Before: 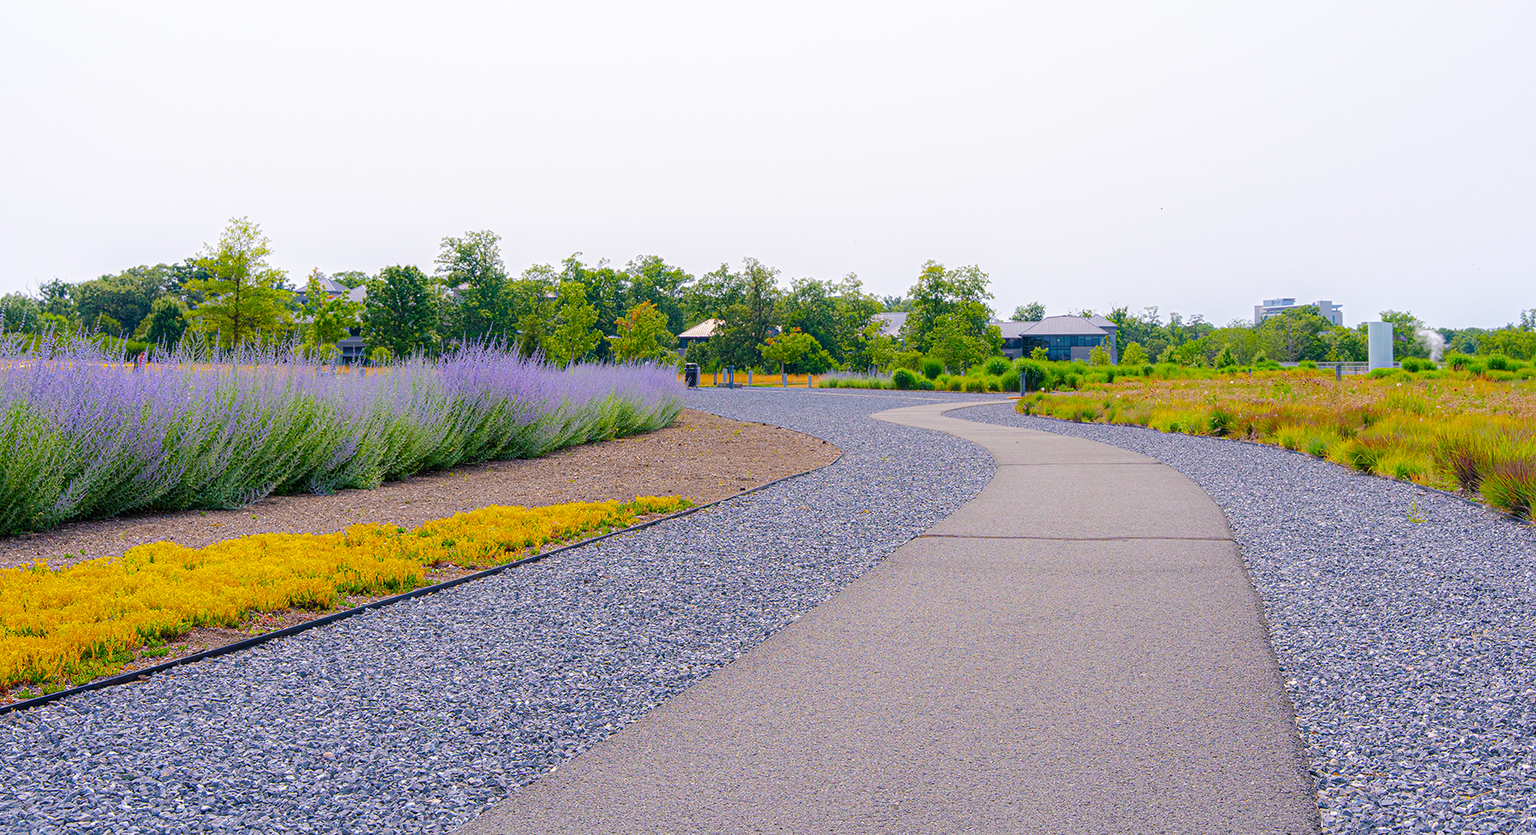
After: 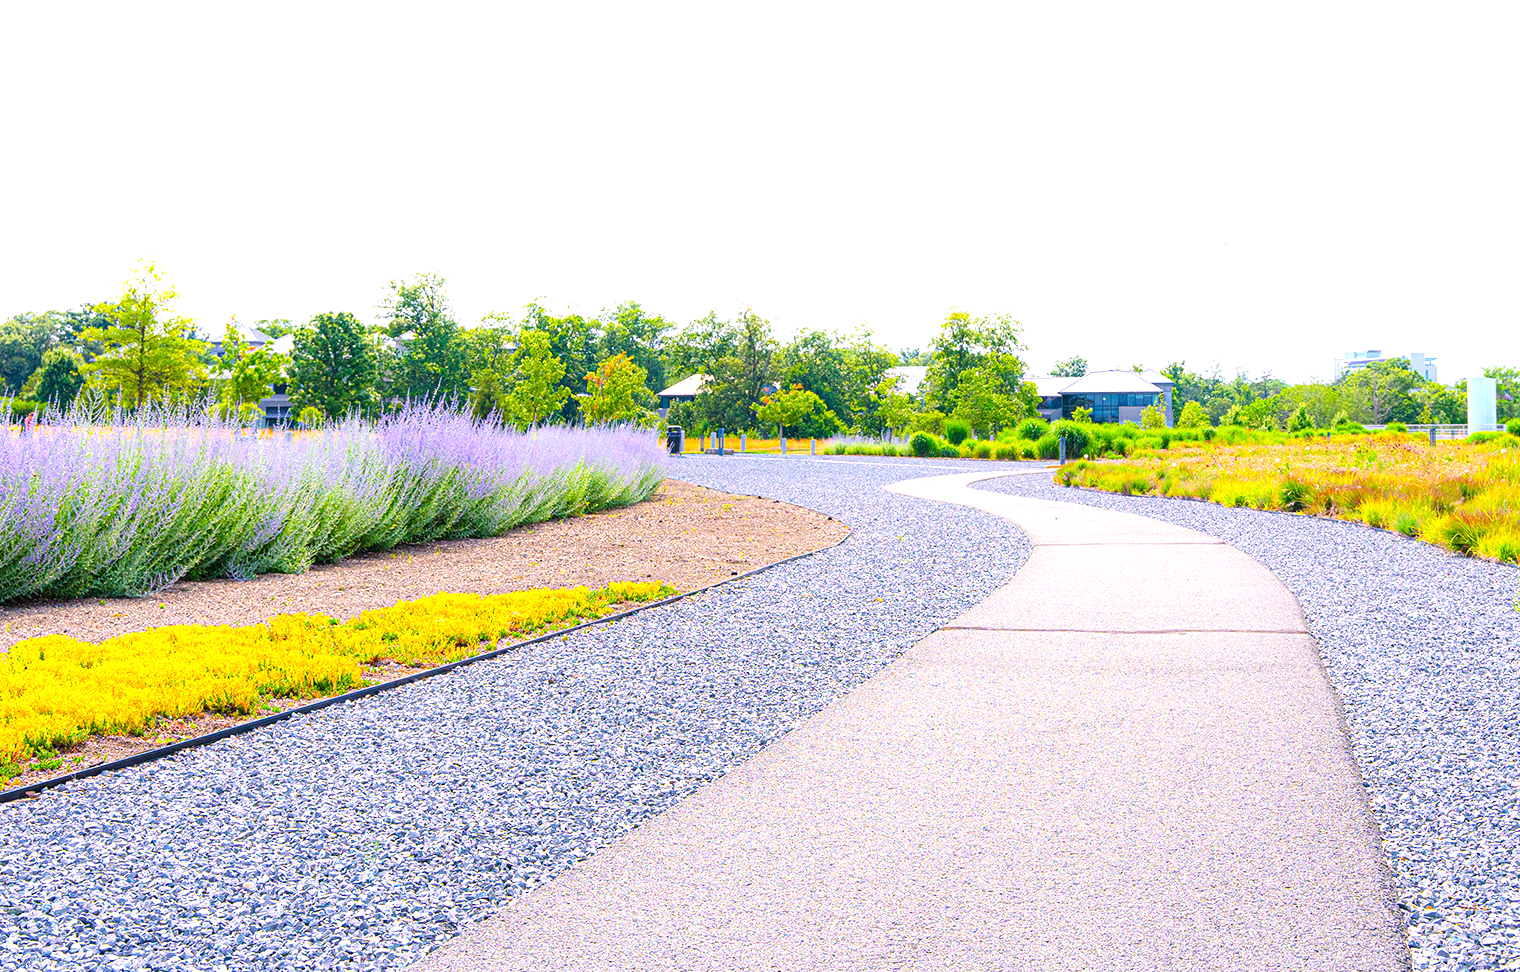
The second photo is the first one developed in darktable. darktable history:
exposure: black level correction 0, exposure 1.2 EV, compensate highlight preservation false
crop: left 7.598%, right 7.873%
